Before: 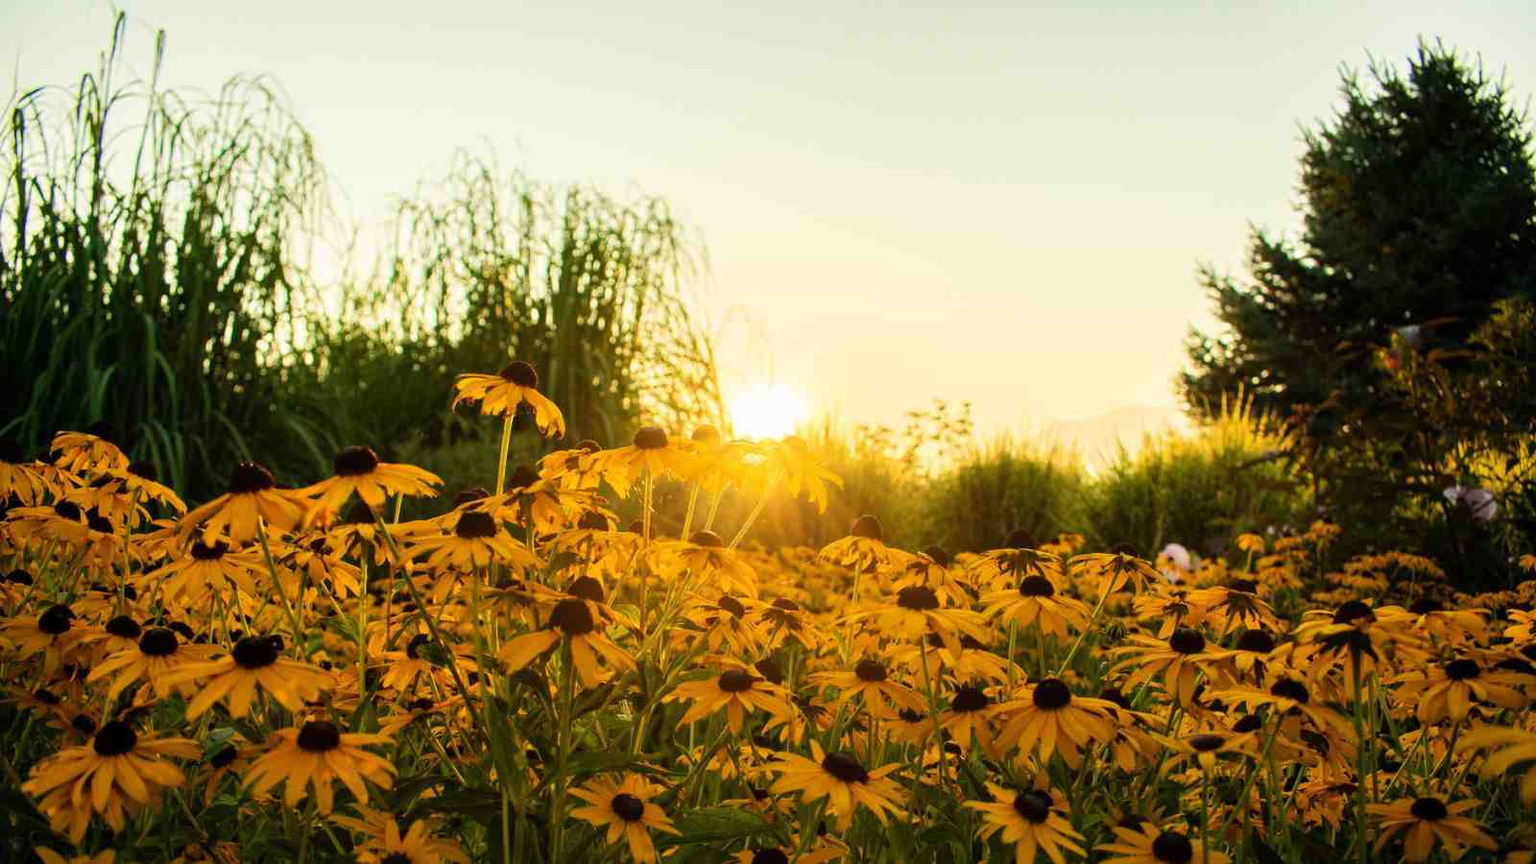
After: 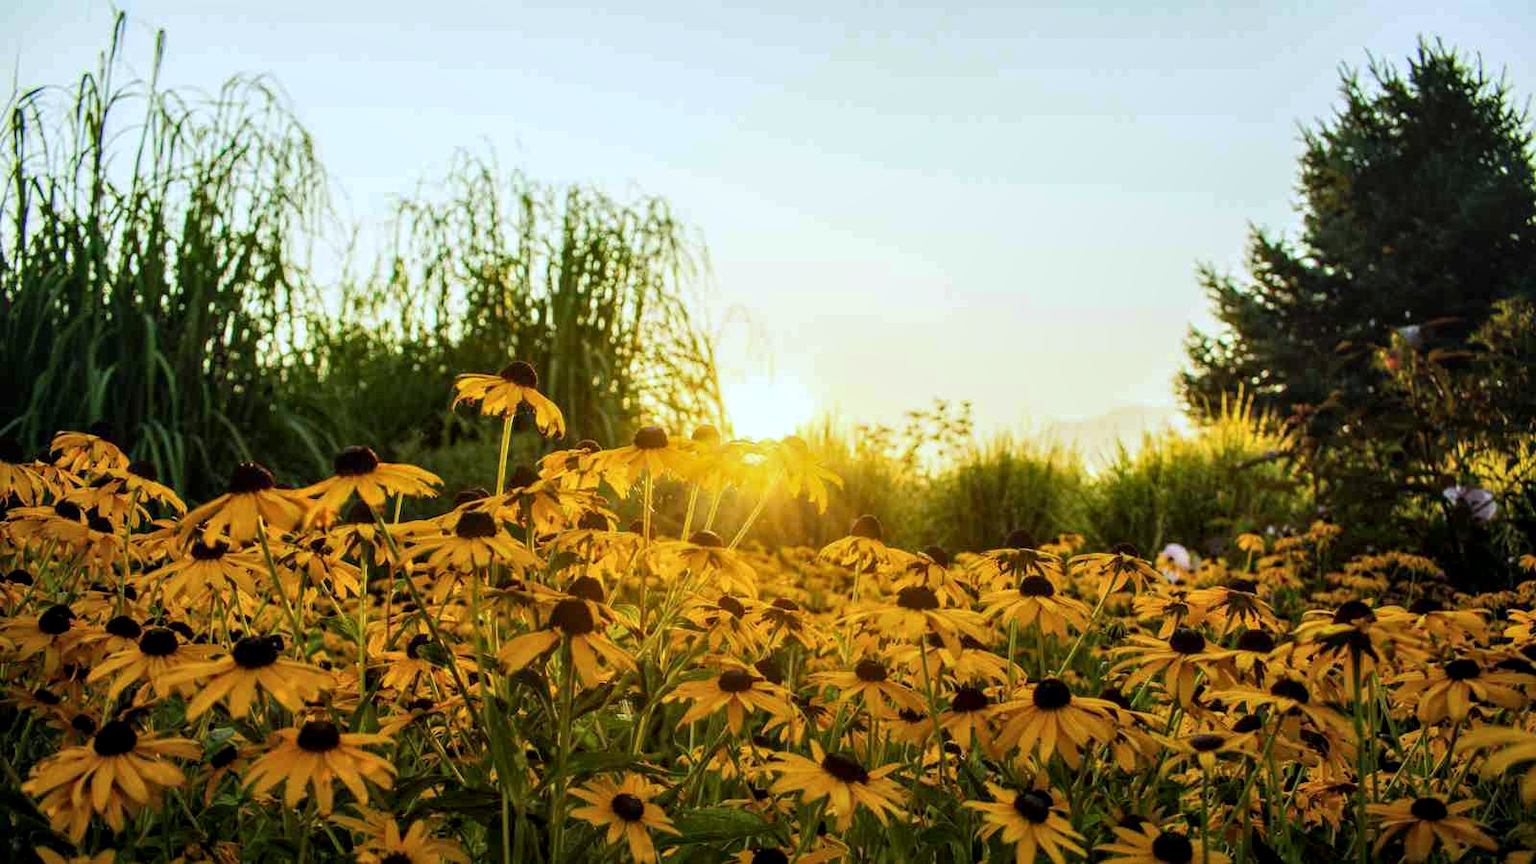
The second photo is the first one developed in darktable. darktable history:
local contrast: detail 130%
white balance: red 0.926, green 1.003, blue 1.133
